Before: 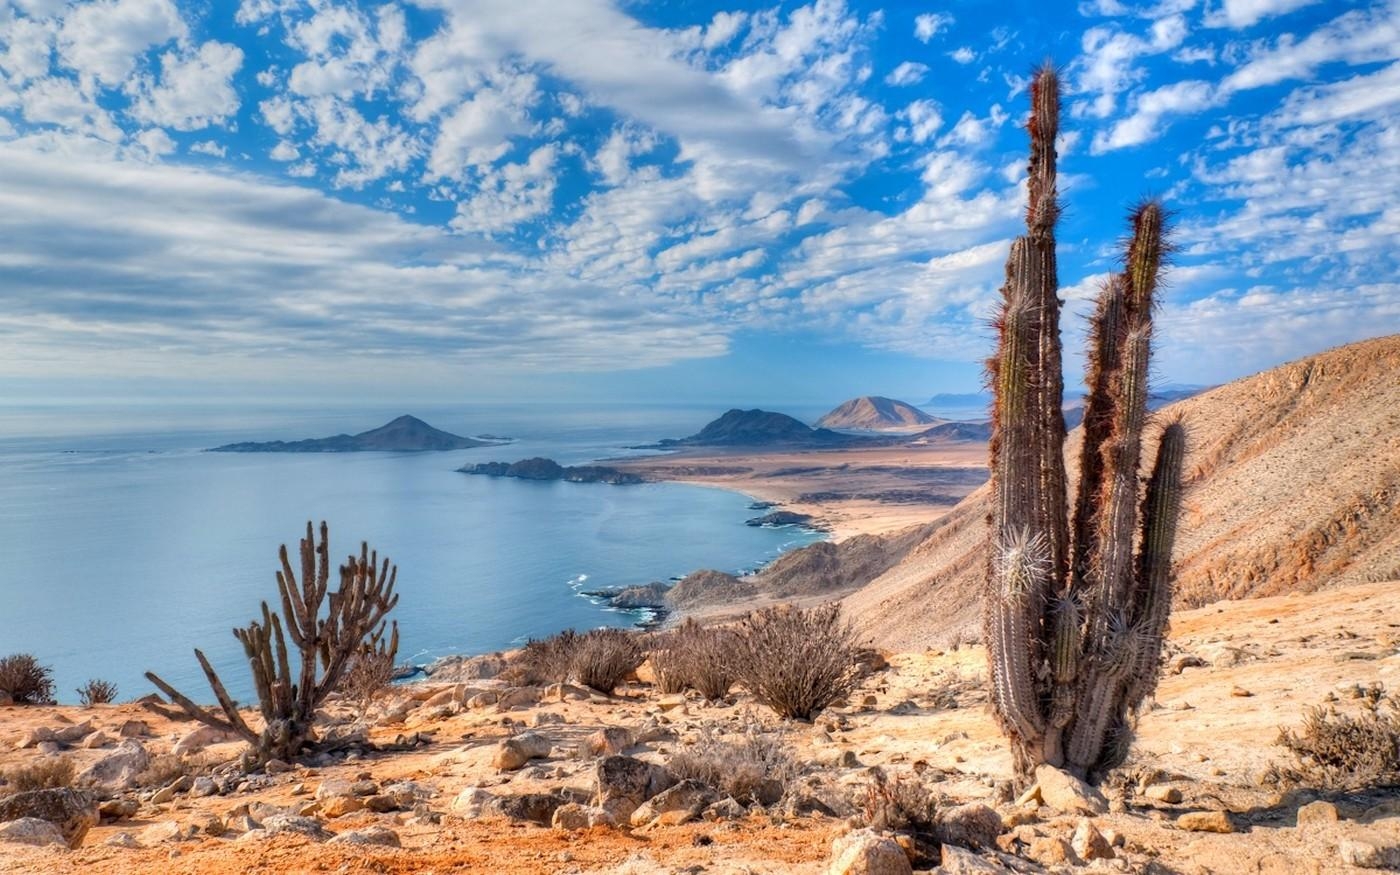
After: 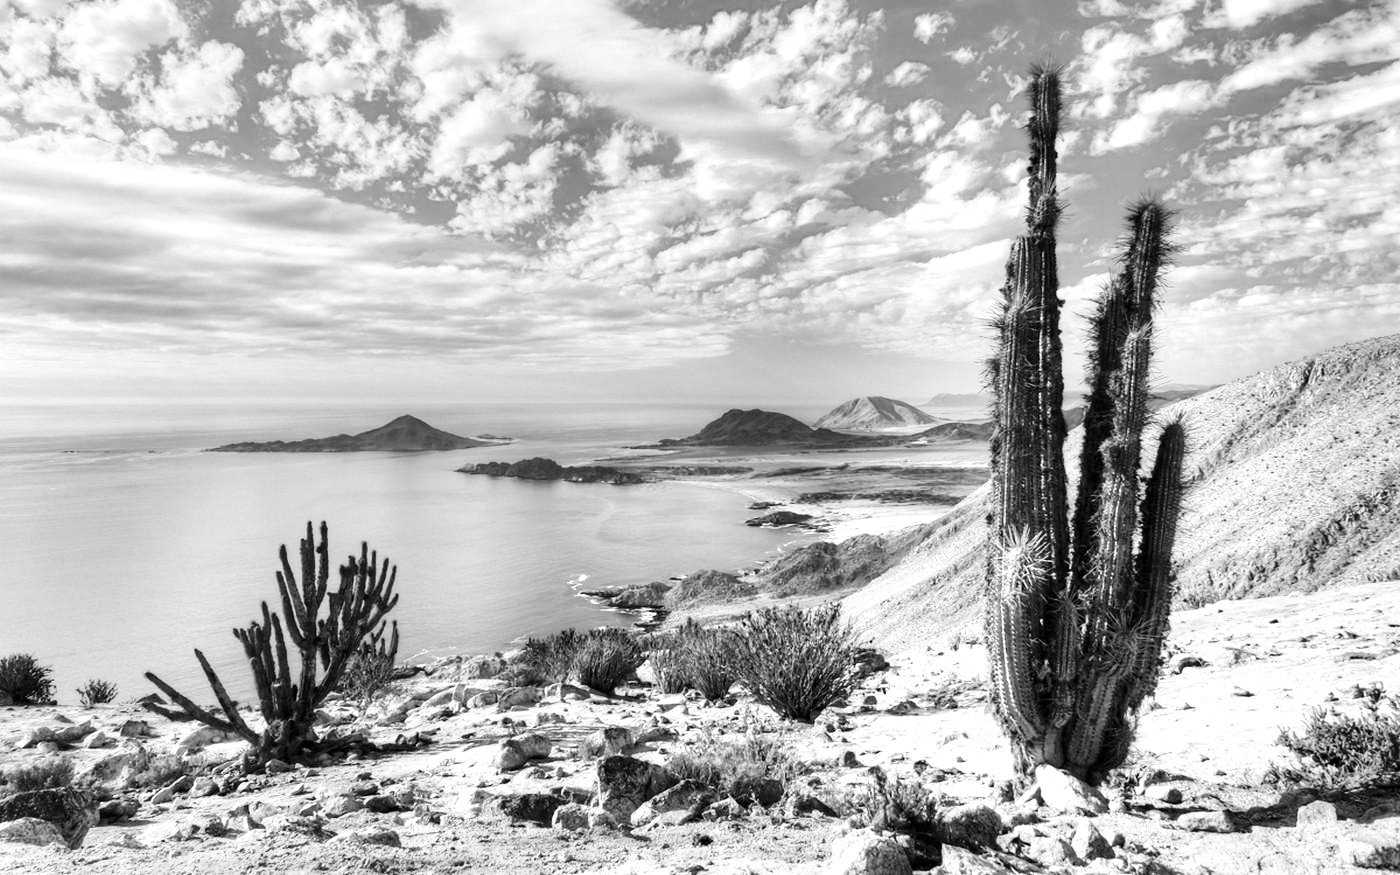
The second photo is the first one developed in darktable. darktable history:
contrast brightness saturation: contrast 0.18, saturation 0.3
monochrome: on, module defaults
tone equalizer: -8 EV -0.75 EV, -7 EV -0.7 EV, -6 EV -0.6 EV, -5 EV -0.4 EV, -3 EV 0.4 EV, -2 EV 0.6 EV, -1 EV 0.7 EV, +0 EV 0.75 EV, edges refinement/feathering 500, mask exposure compensation -1.57 EV, preserve details no
